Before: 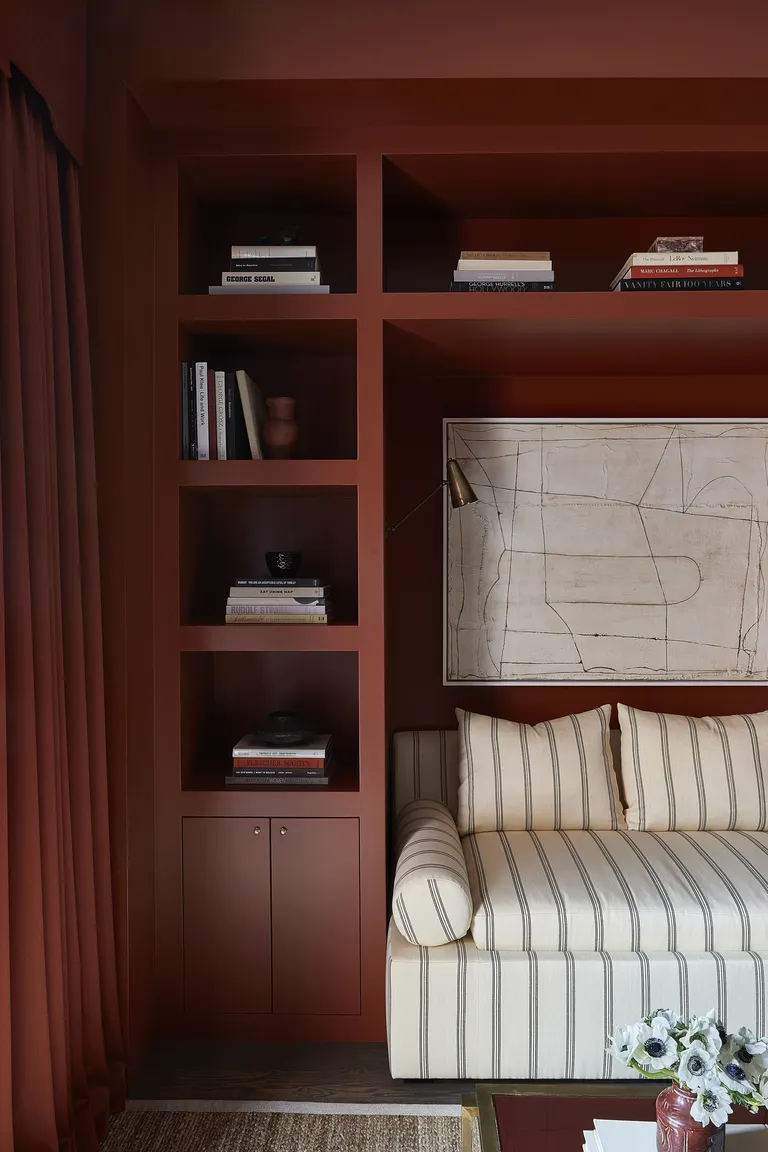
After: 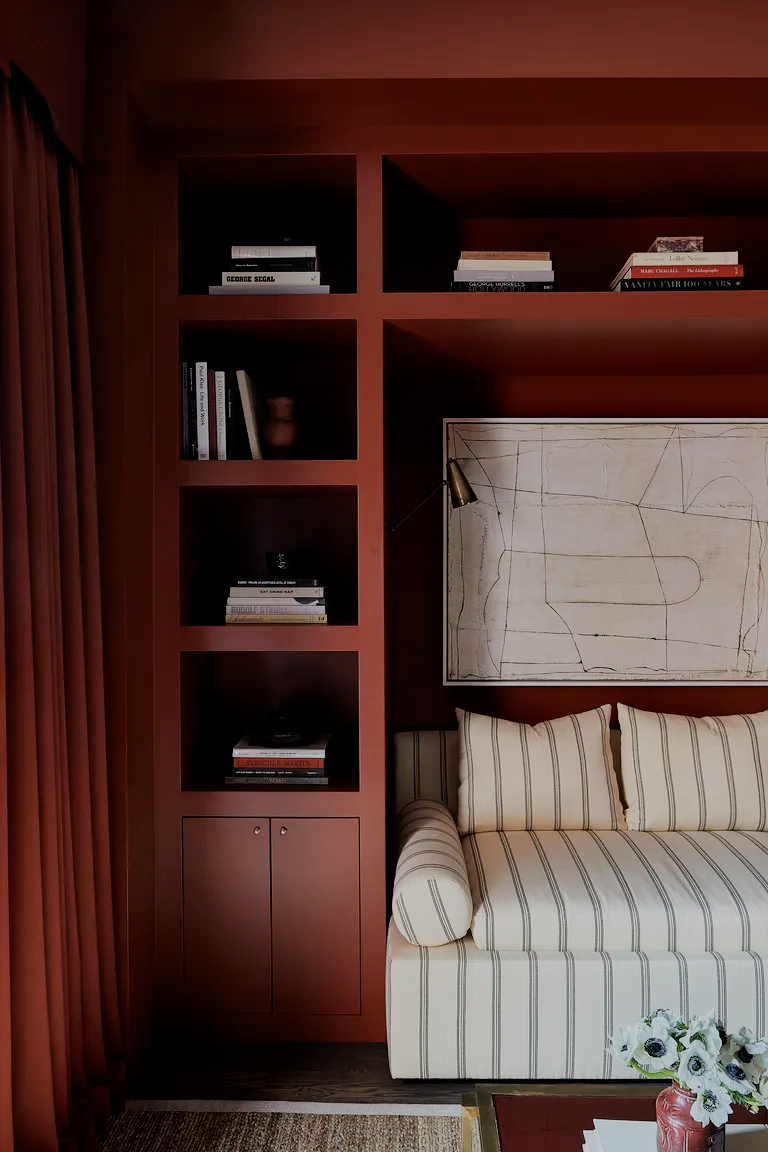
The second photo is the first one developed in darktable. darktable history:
filmic rgb: black relative exposure -6.91 EV, white relative exposure 5.65 EV, hardness 2.86, iterations of high-quality reconstruction 0
color calibration: illuminant same as pipeline (D50), adaptation none (bypass), x 0.332, y 0.333, temperature 5012.21 K
